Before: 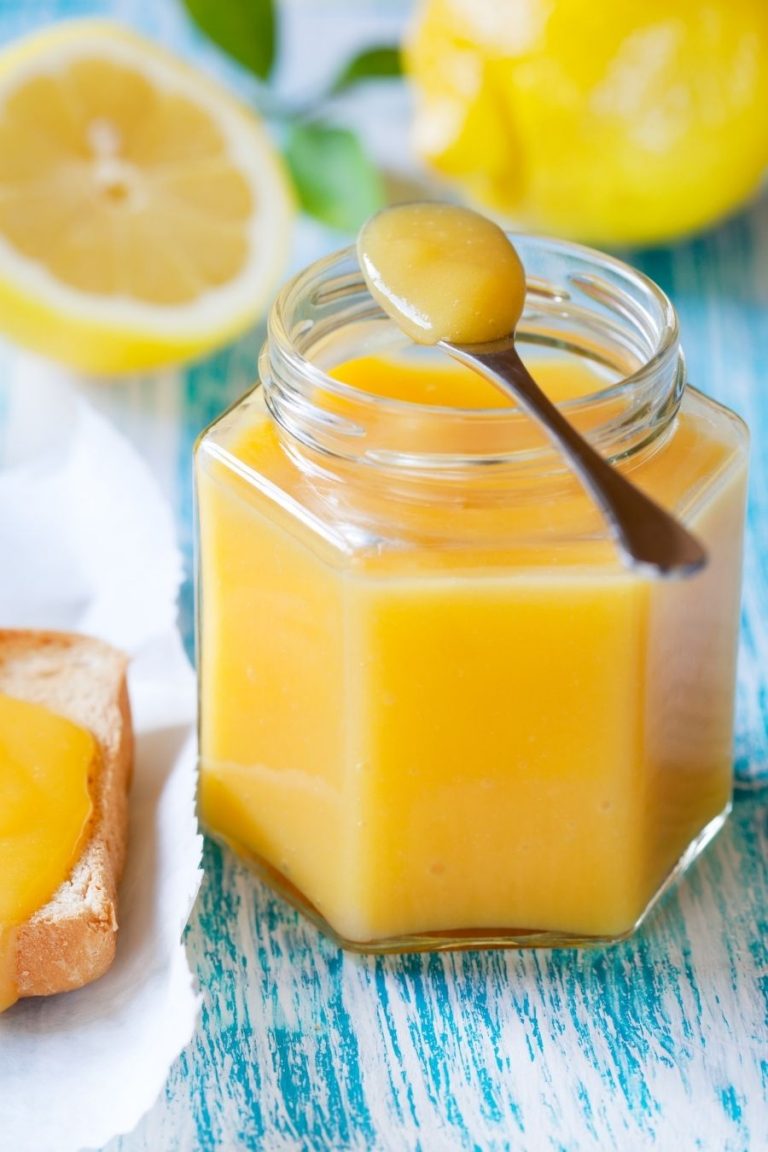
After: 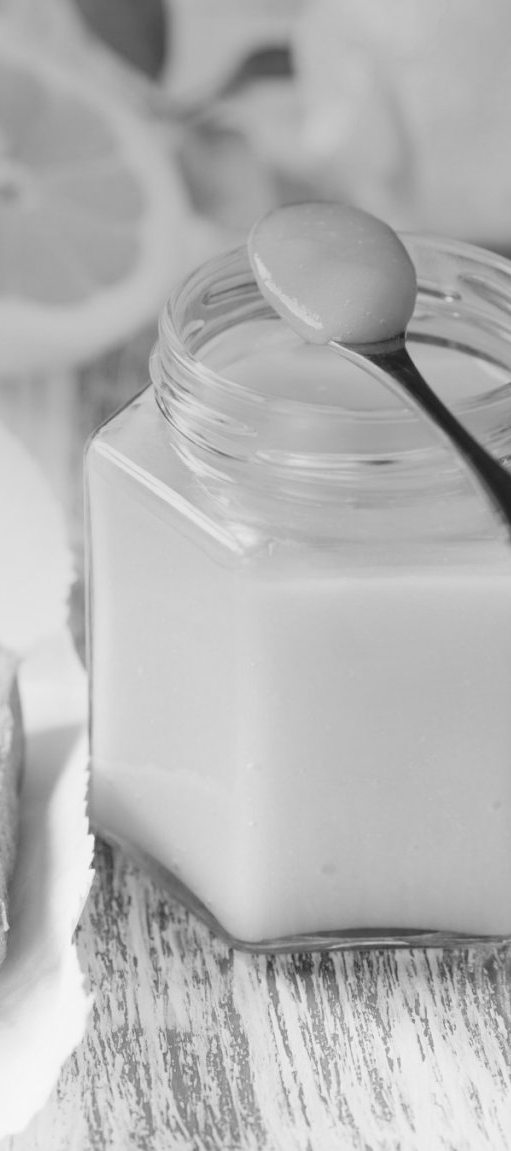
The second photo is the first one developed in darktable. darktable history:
graduated density: hue 238.83°, saturation 50%
tone curve: curves: ch0 [(0, 0) (0.003, 0.031) (0.011, 0.031) (0.025, 0.03) (0.044, 0.035) (0.069, 0.054) (0.1, 0.081) (0.136, 0.11) (0.177, 0.147) (0.224, 0.209) (0.277, 0.283) (0.335, 0.369) (0.399, 0.44) (0.468, 0.517) (0.543, 0.601) (0.623, 0.684) (0.709, 0.766) (0.801, 0.846) (0.898, 0.927) (1, 1)], preserve colors none
crop and rotate: left 14.292%, right 19.041%
monochrome: a 32, b 64, size 2.3
